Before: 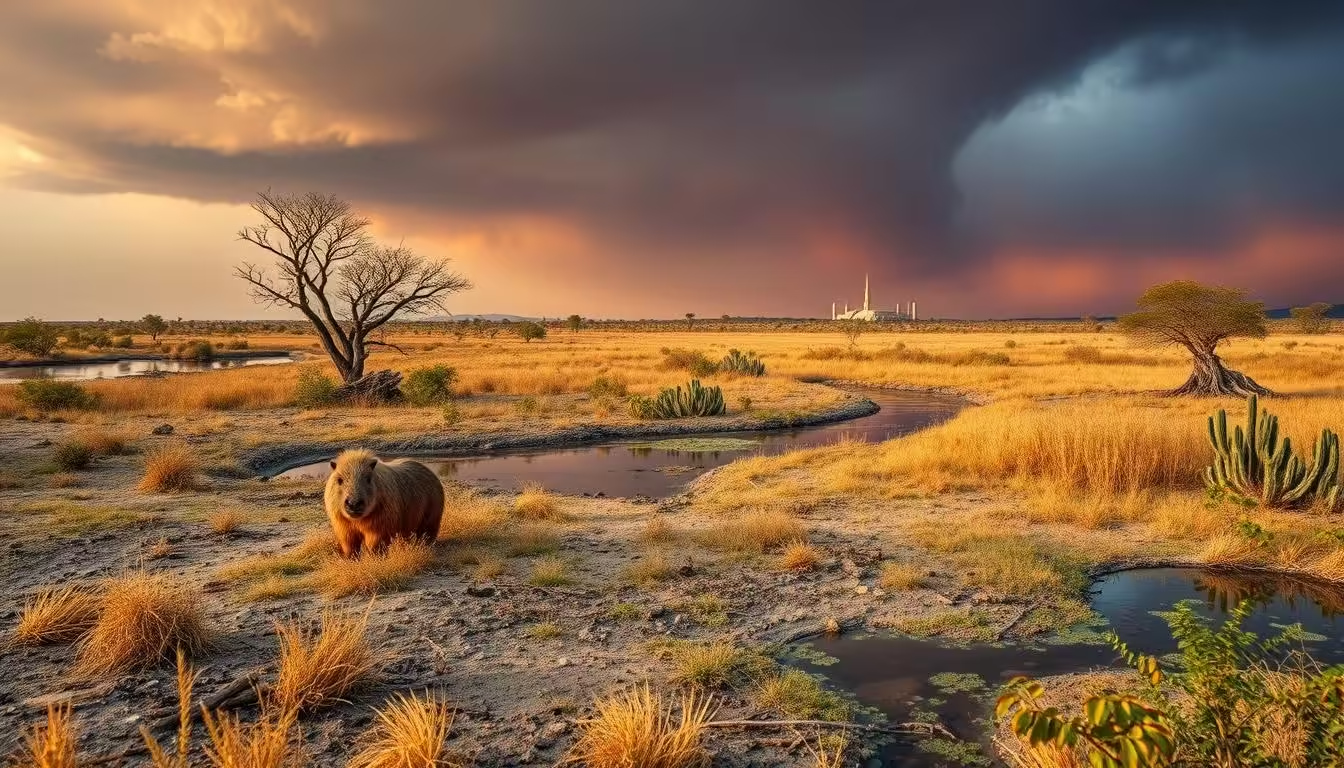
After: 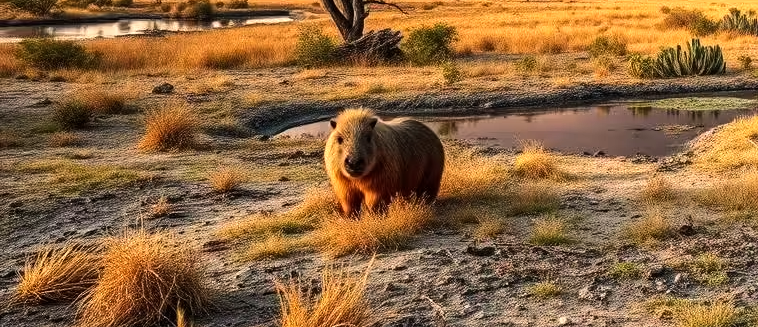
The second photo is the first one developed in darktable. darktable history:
tone equalizer: -8 EV -0.75 EV, -7 EV -0.7 EV, -6 EV -0.6 EV, -5 EV -0.4 EV, -3 EV 0.4 EV, -2 EV 0.6 EV, -1 EV 0.7 EV, +0 EV 0.75 EV, edges refinement/feathering 500, mask exposure compensation -1.57 EV, preserve details no
exposure: exposure -0.072 EV, compensate highlight preservation false
crop: top 44.483%, right 43.593%, bottom 12.892%
